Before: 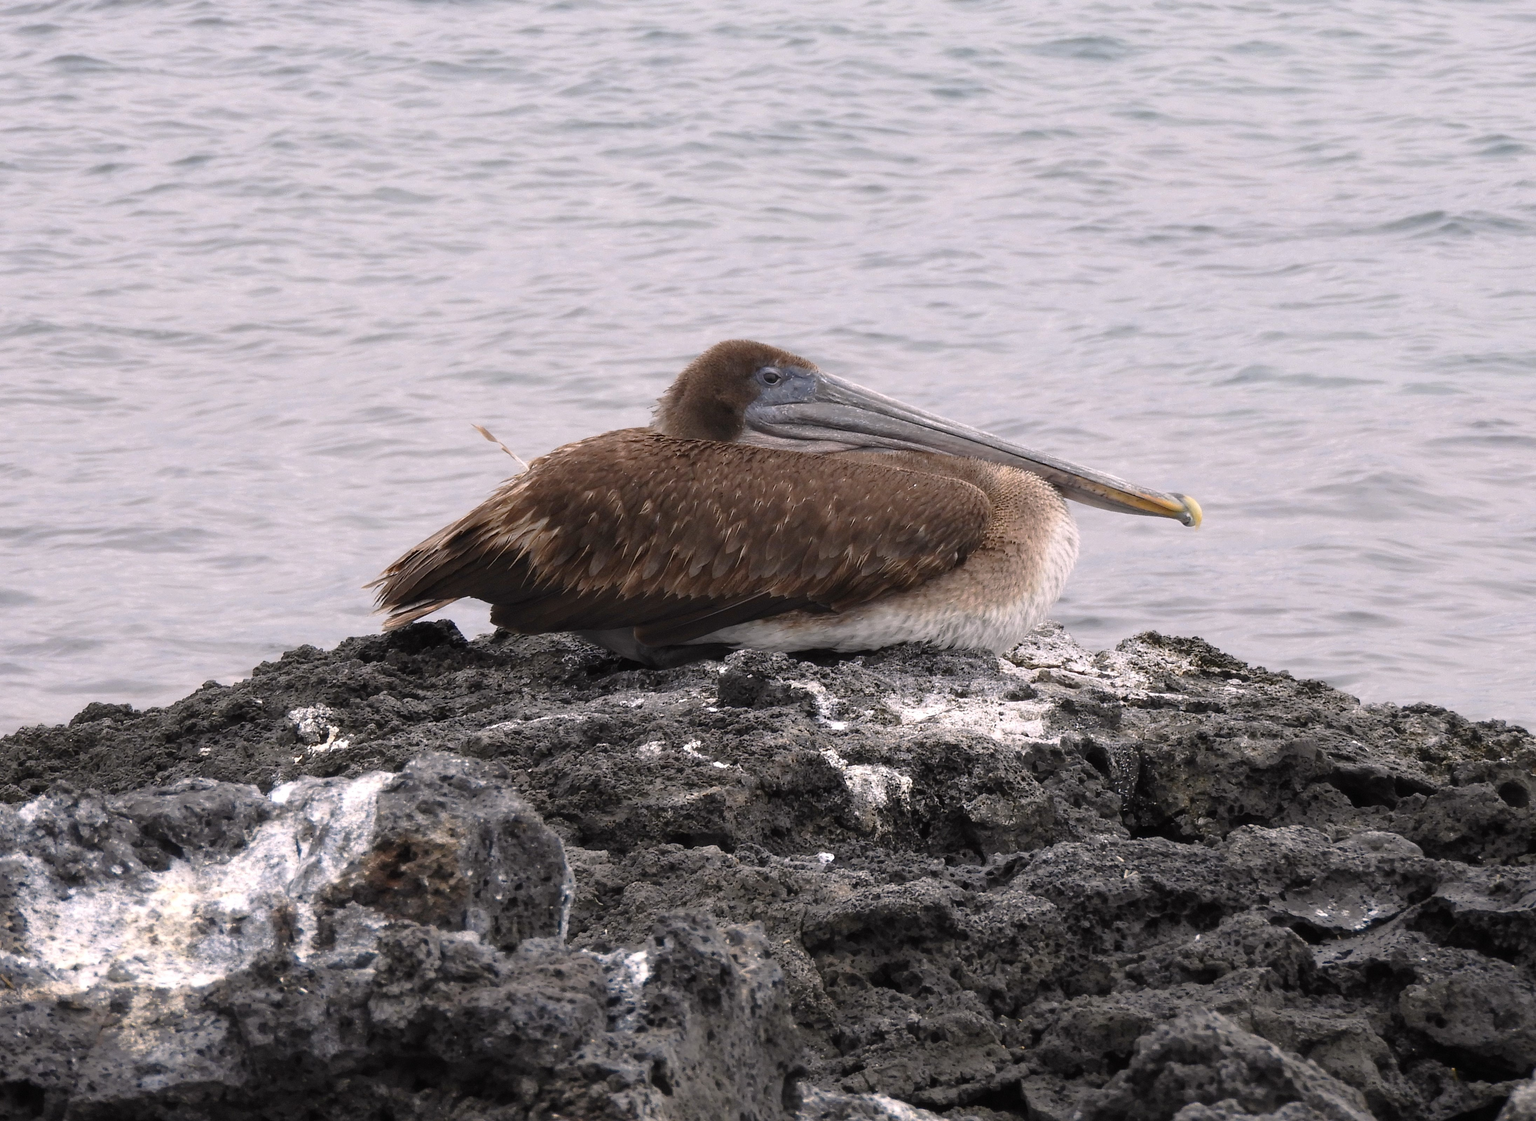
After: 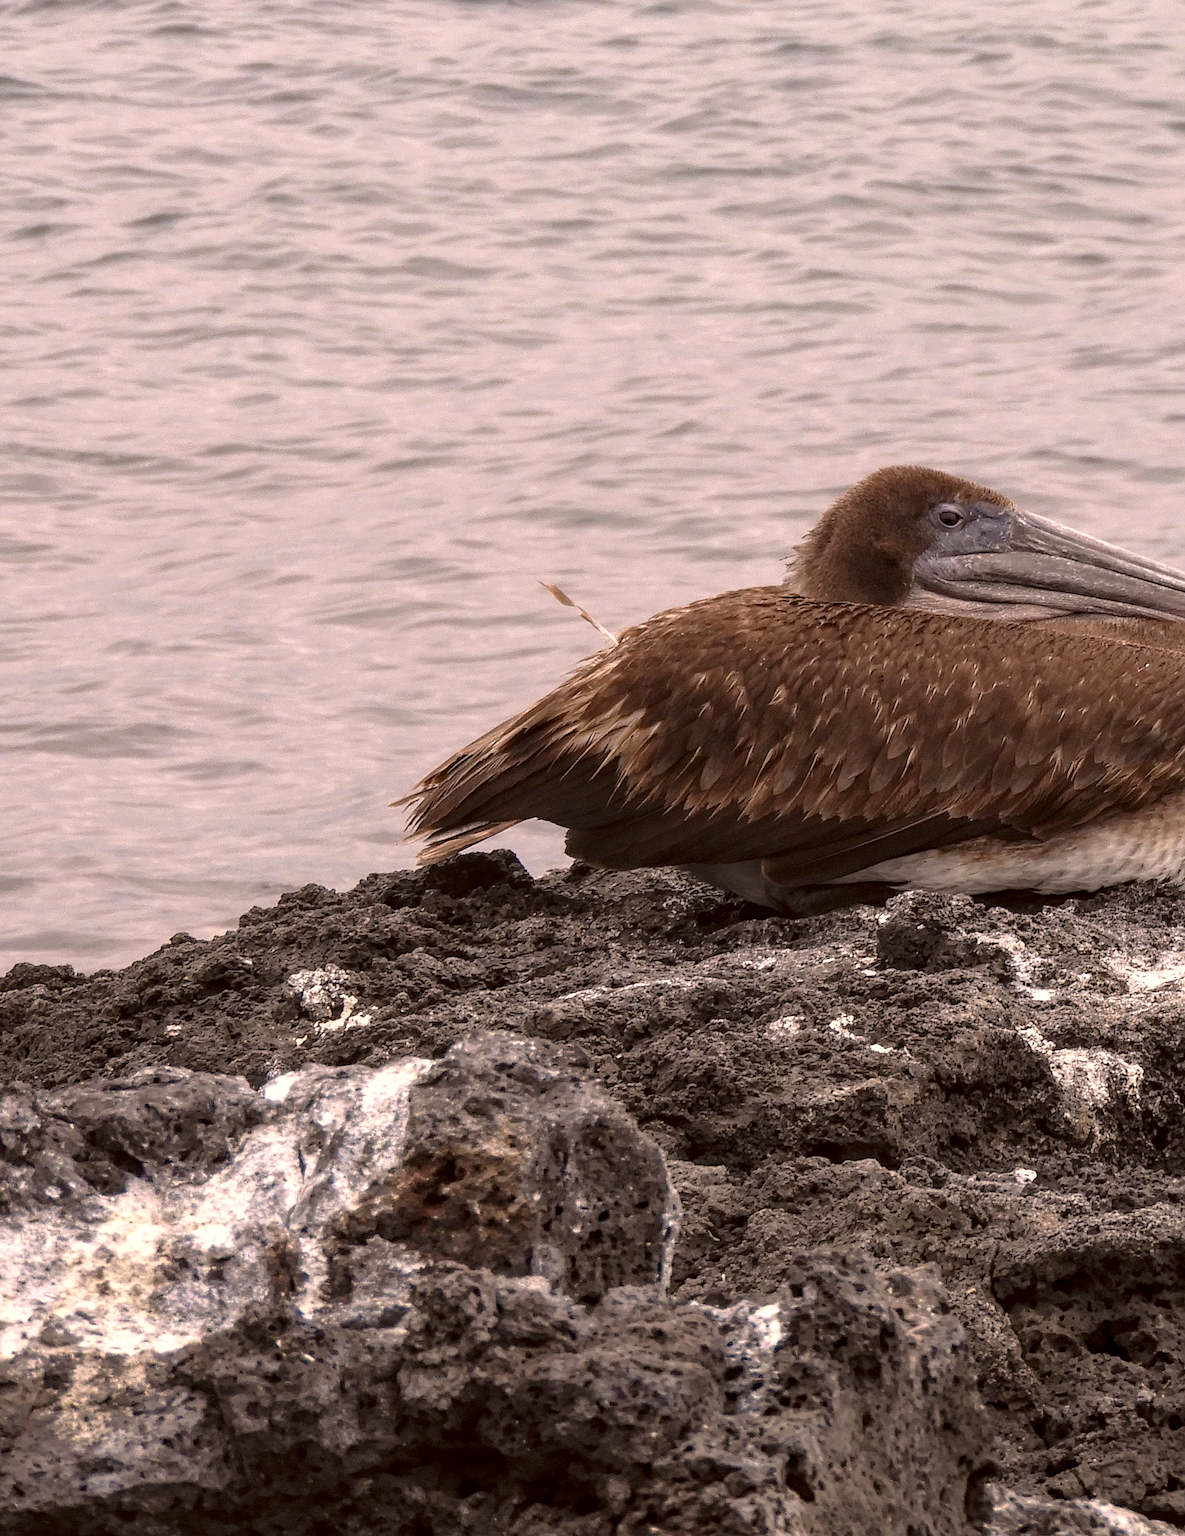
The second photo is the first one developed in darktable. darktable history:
crop: left 5.114%, right 38.589%
local contrast: on, module defaults
sharpen: amount 0.2
color calibration: illuminant as shot in camera, x 0.358, y 0.373, temperature 4628.91 K
color correction: highlights a* 6.27, highlights b* 8.19, shadows a* 5.94, shadows b* 7.23, saturation 0.9
white balance: red 1.029, blue 0.92
haze removal: compatibility mode true, adaptive false
